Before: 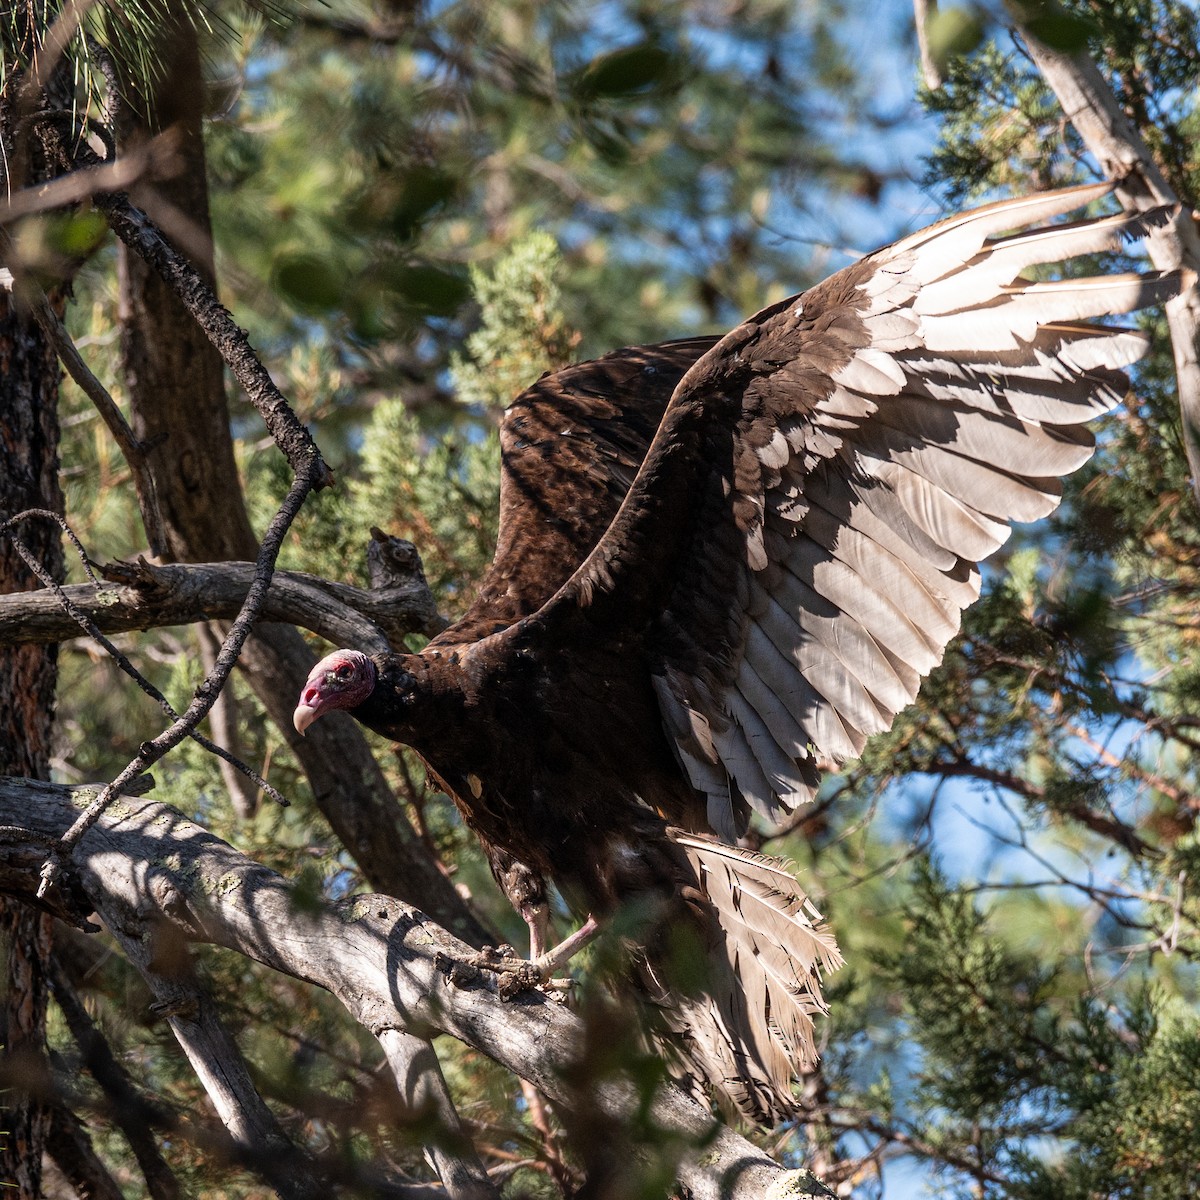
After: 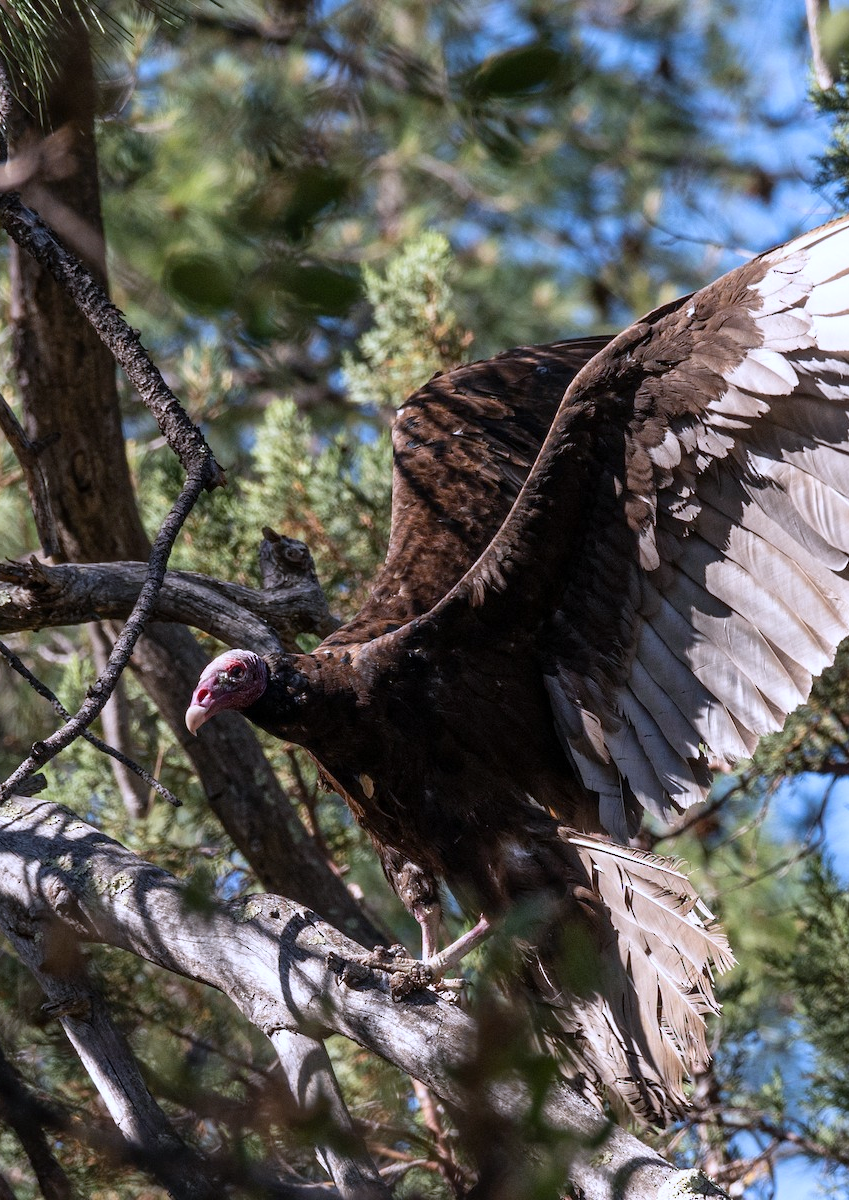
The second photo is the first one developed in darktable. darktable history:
crop and rotate: left 9.061%, right 20.142%
white balance: red 0.967, blue 1.119, emerald 0.756
